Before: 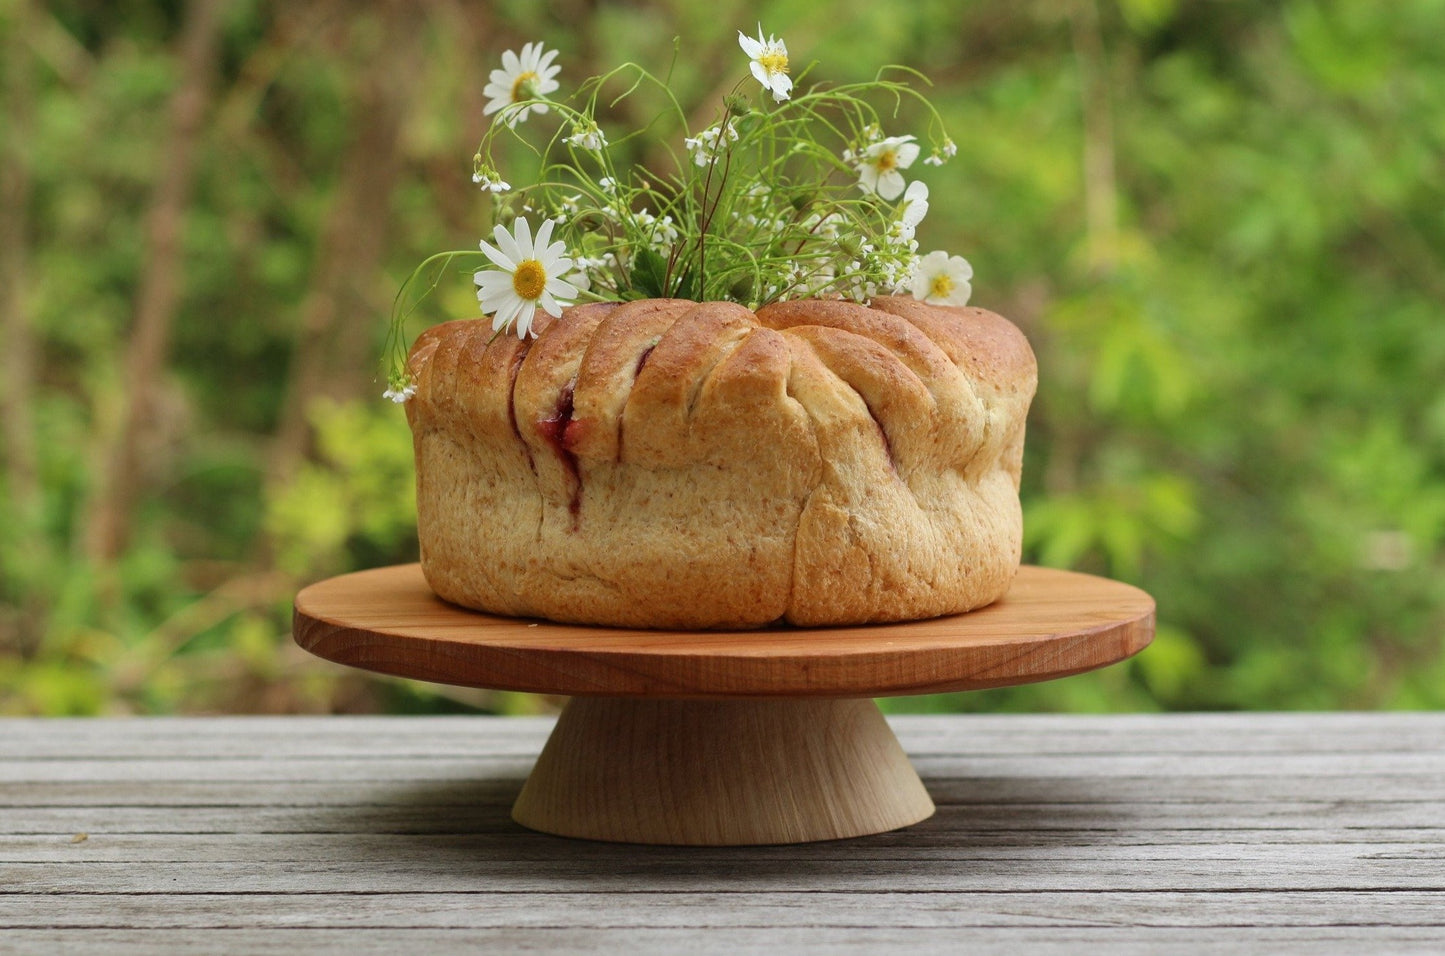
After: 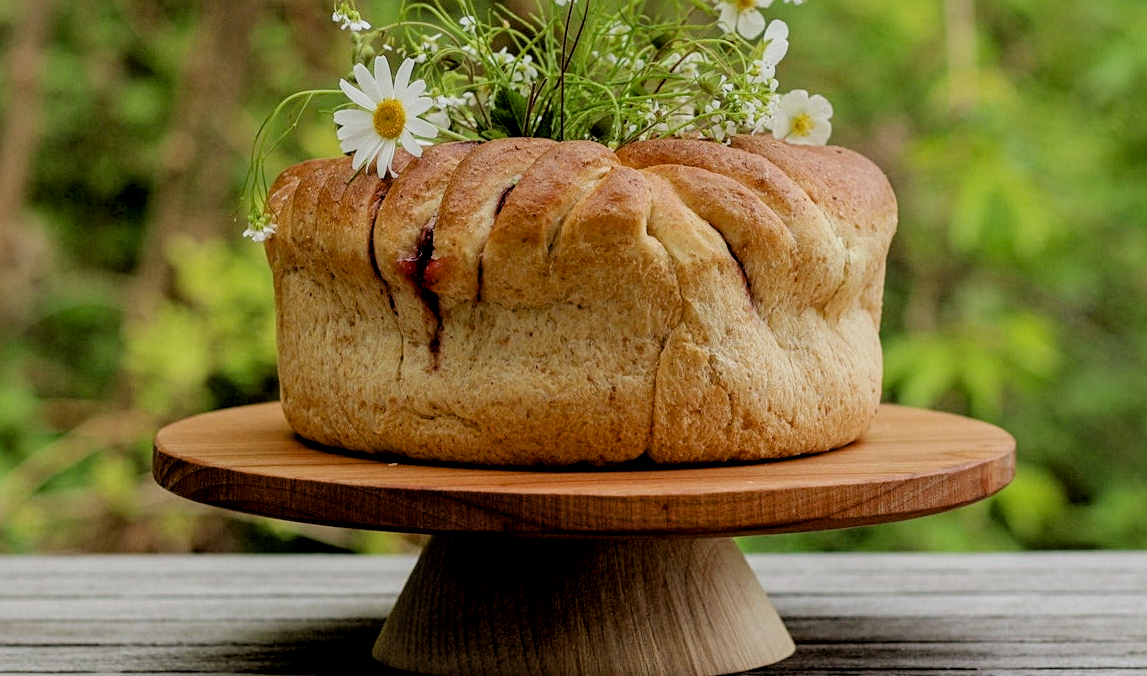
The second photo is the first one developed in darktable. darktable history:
crop: left 9.712%, top 16.928%, right 10.845%, bottom 12.332%
sharpen: radius 2.167, amount 0.381, threshold 0
filmic rgb: black relative exposure -4.88 EV, hardness 2.82
local contrast: on, module defaults
exposure: black level correction 0.012, compensate highlight preservation false
shadows and highlights: shadows 32, highlights -32, soften with gaussian
